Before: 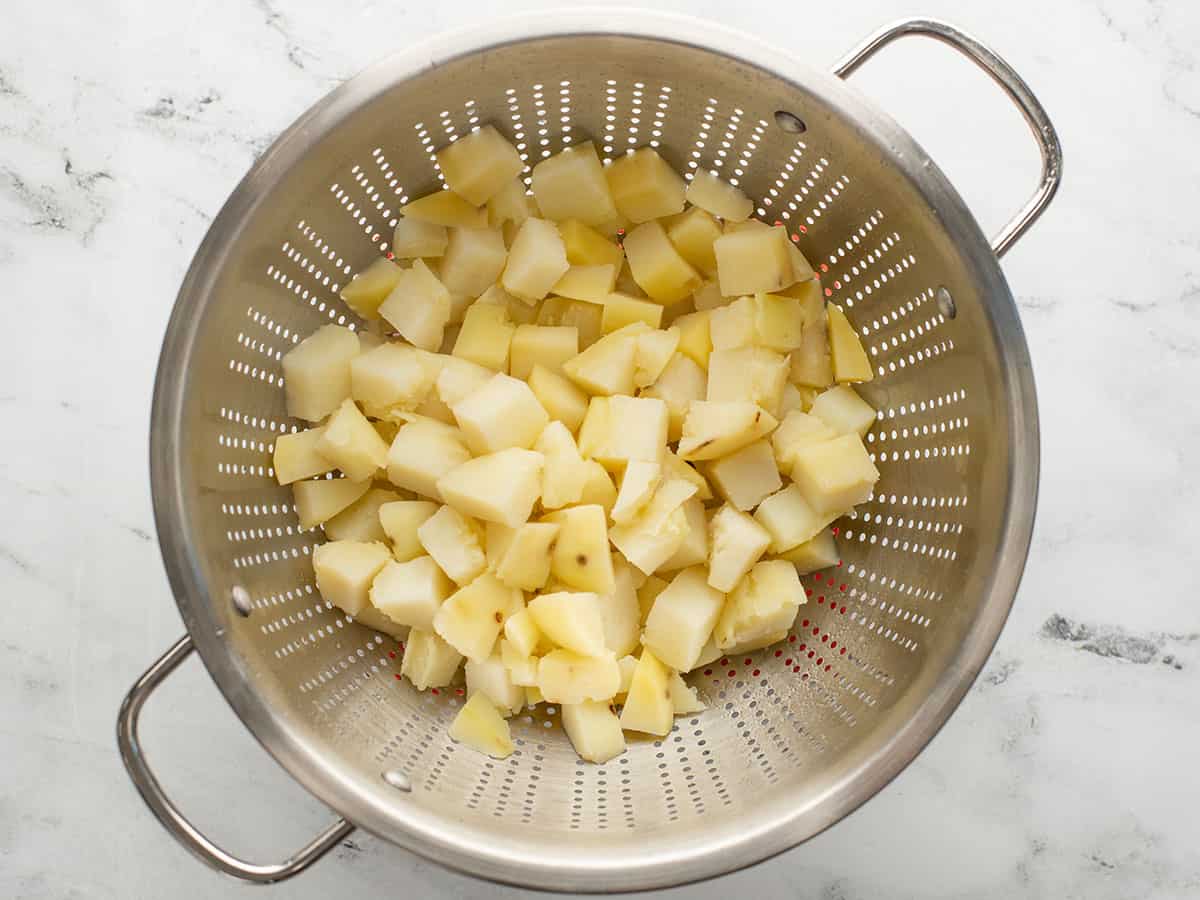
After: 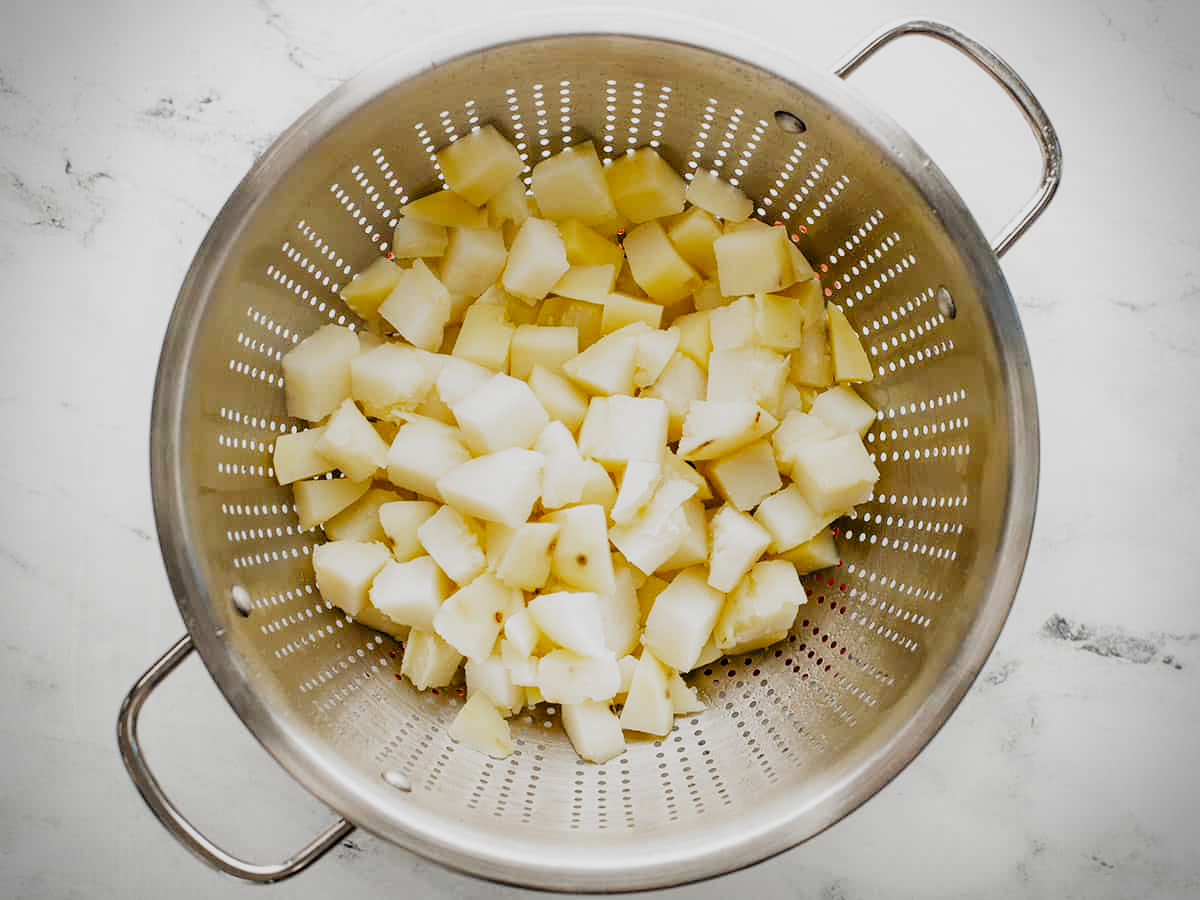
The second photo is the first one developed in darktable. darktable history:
vignetting: saturation 0.048, dithering 8-bit output
filmic rgb: black relative exposure -5.14 EV, white relative exposure 3.97 EV, hardness 2.89, contrast 1.297, highlights saturation mix -30.64%, add noise in highlights 0.001, preserve chrominance no, color science v3 (2019), use custom middle-gray values true, contrast in highlights soft
color zones: curves: ch2 [(0, 0.5) (0.143, 0.5) (0.286, 0.489) (0.415, 0.421) (0.571, 0.5) (0.714, 0.5) (0.857, 0.5) (1, 0.5)]
